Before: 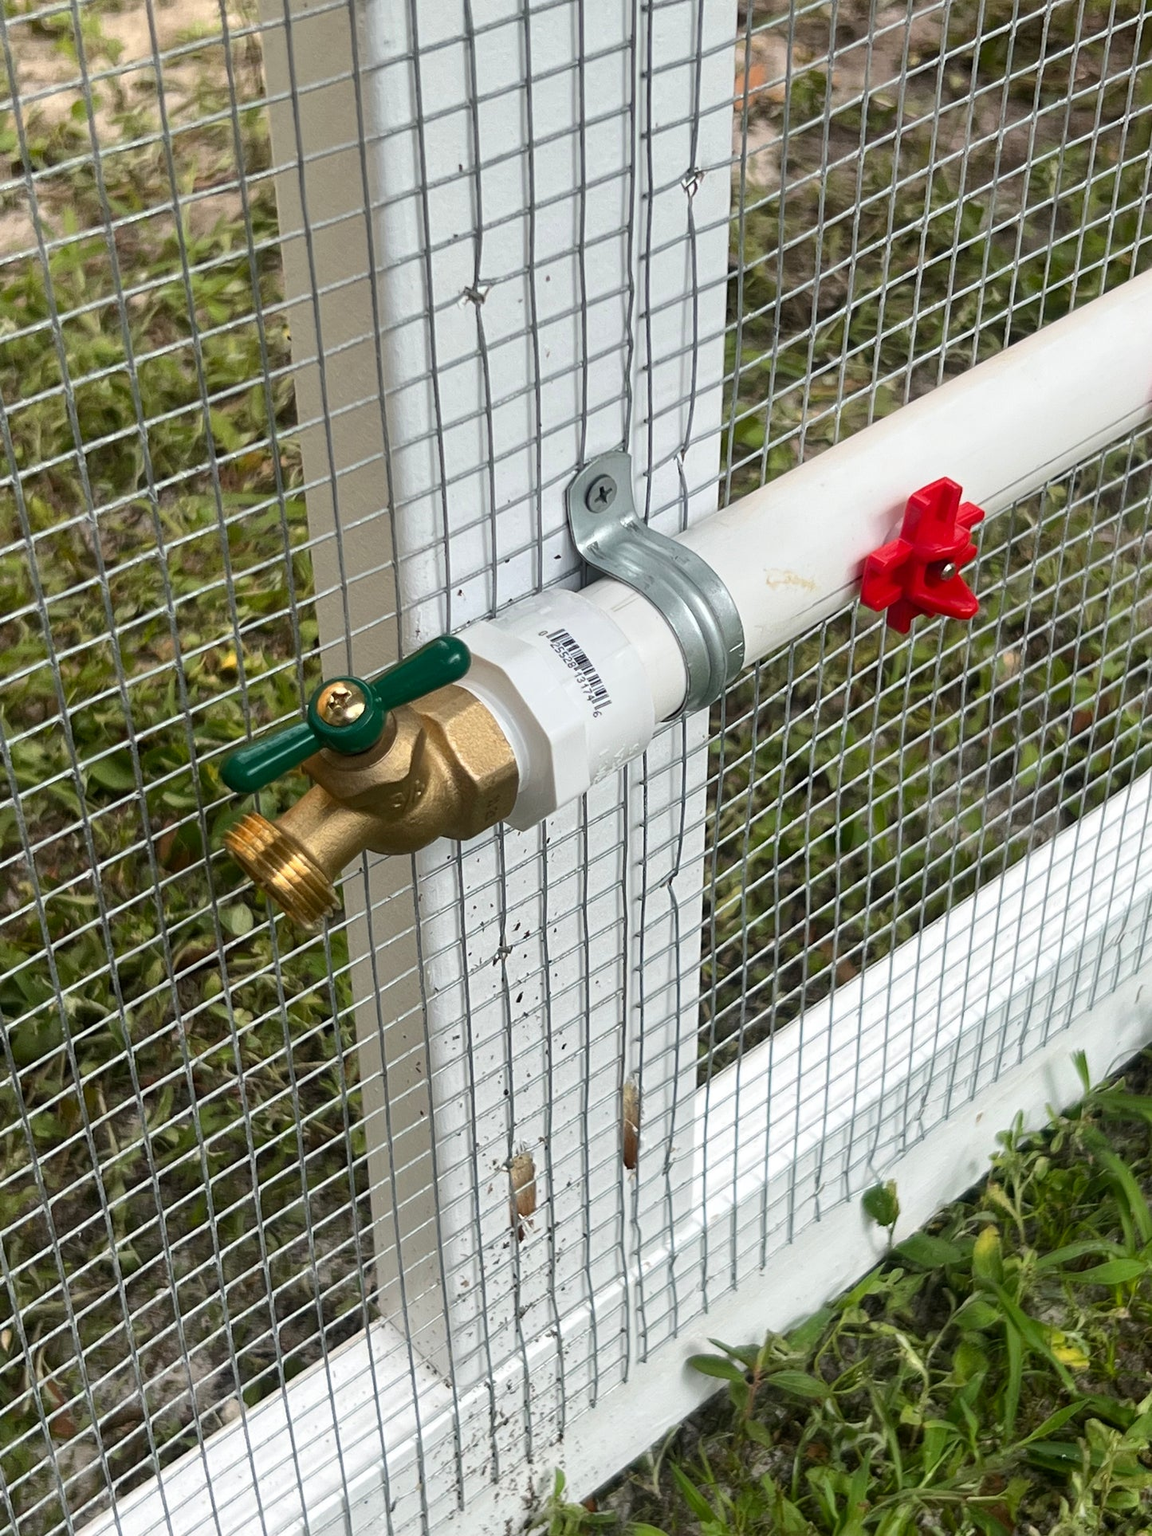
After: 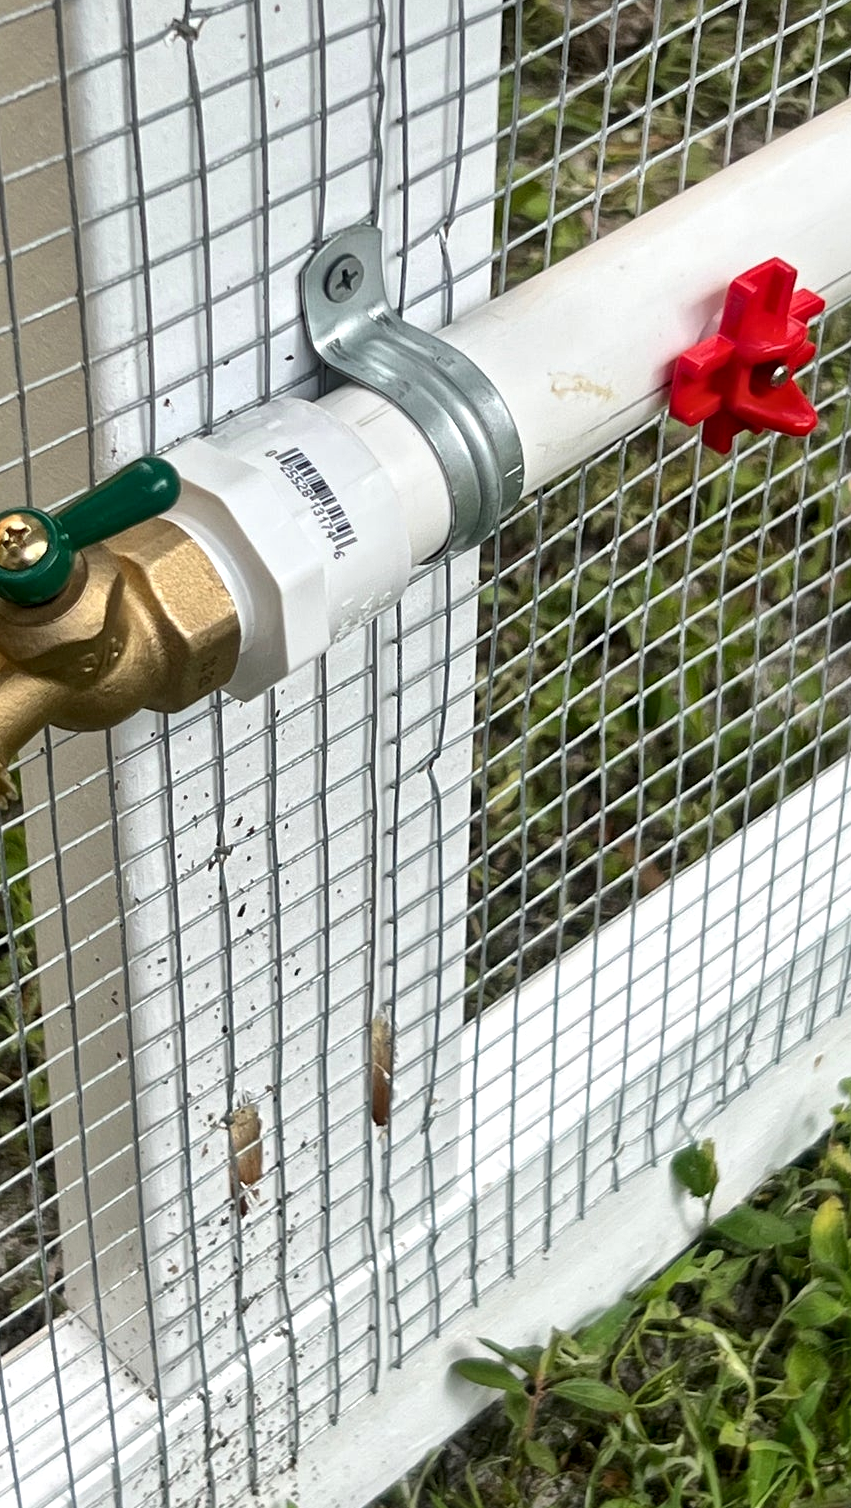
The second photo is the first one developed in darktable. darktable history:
local contrast: mode bilateral grid, contrast 20, coarseness 20, detail 150%, midtone range 0.2
exposure: exposure 0.081 EV, compensate exposure bias true, compensate highlight preservation false
crop and rotate: left 28.376%, top 17.742%, right 12.673%, bottom 3.951%
